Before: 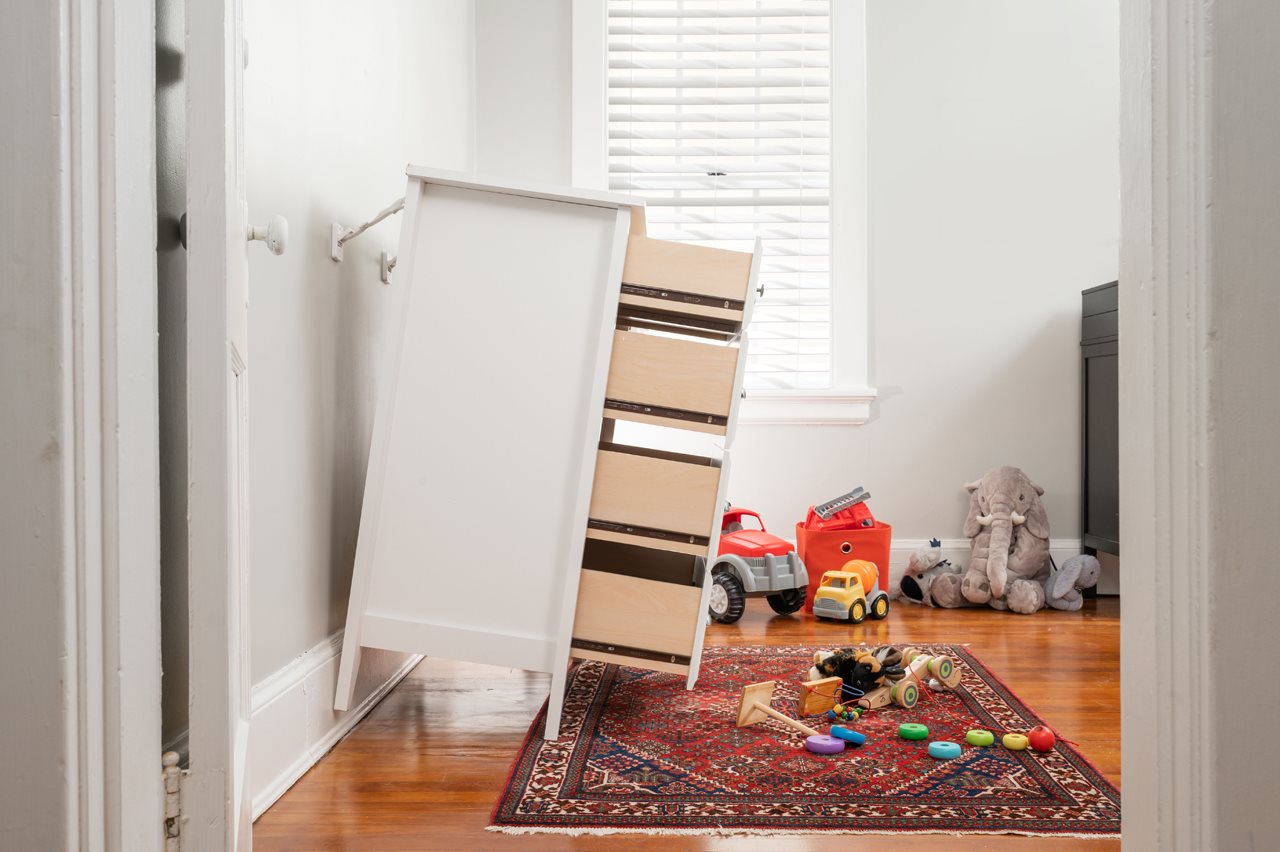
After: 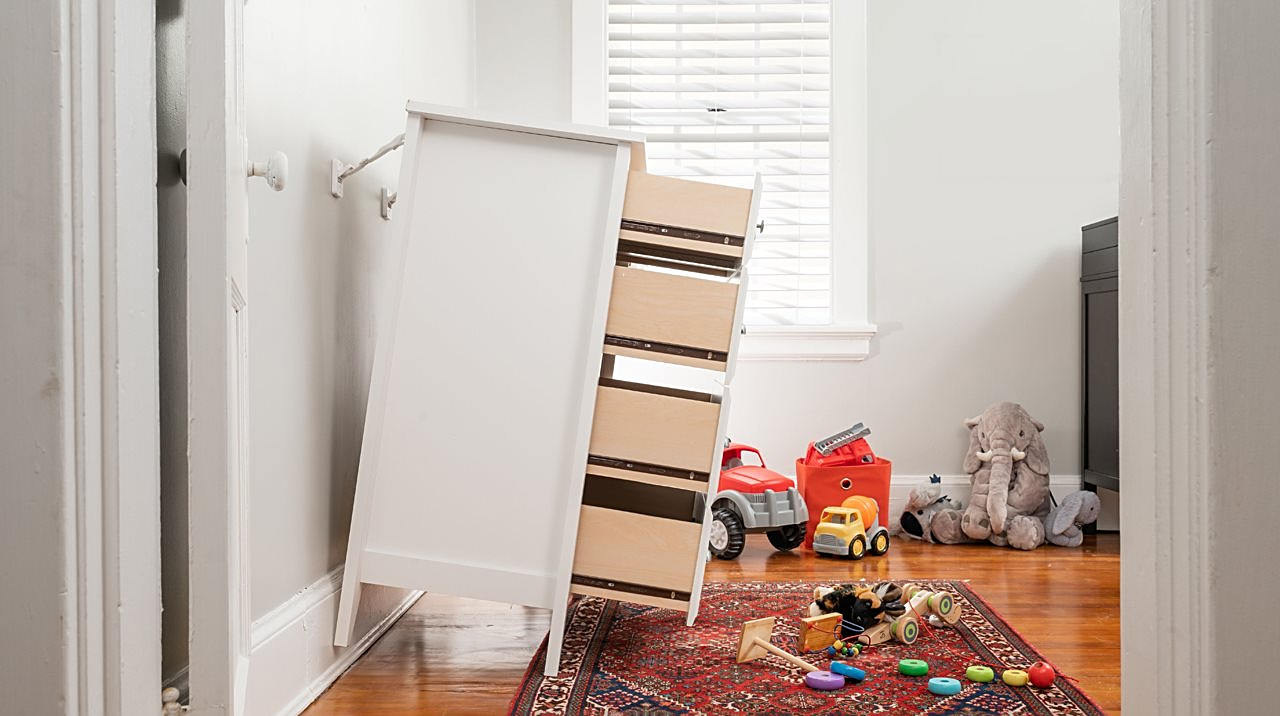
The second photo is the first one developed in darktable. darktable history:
sharpen: on, module defaults
crop: top 7.585%, bottom 8.324%
